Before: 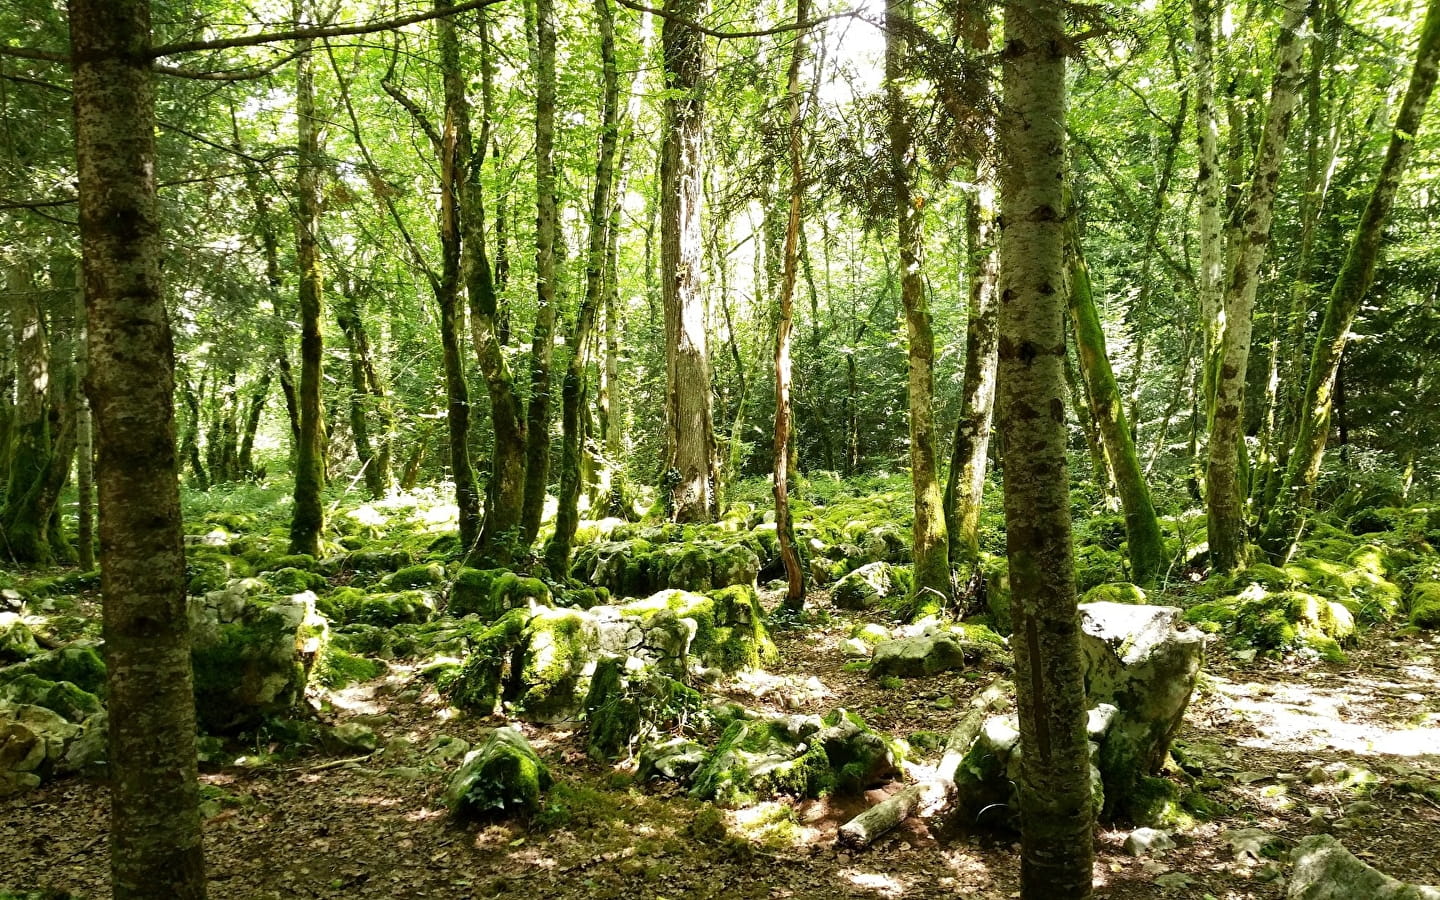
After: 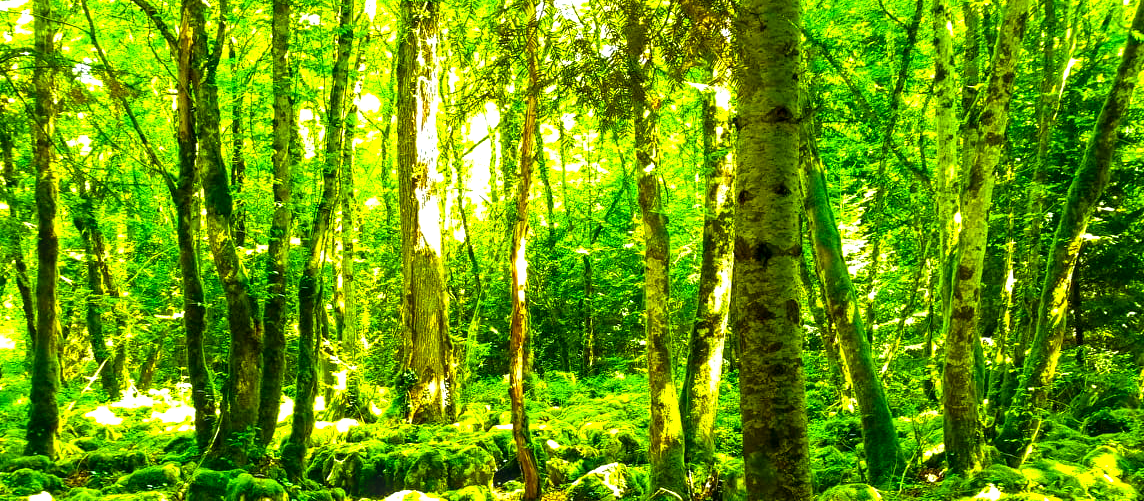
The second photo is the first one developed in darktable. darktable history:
color correction: highlights a* -7.33, highlights b* 1.26, shadows a* -3.55, saturation 1.4
local contrast: on, module defaults
color balance rgb: linear chroma grading › global chroma 42%, perceptual saturation grading › global saturation 42%, perceptual brilliance grading › global brilliance 25%, global vibrance 33%
crop: left 18.38%, top 11.092%, right 2.134%, bottom 33.217%
